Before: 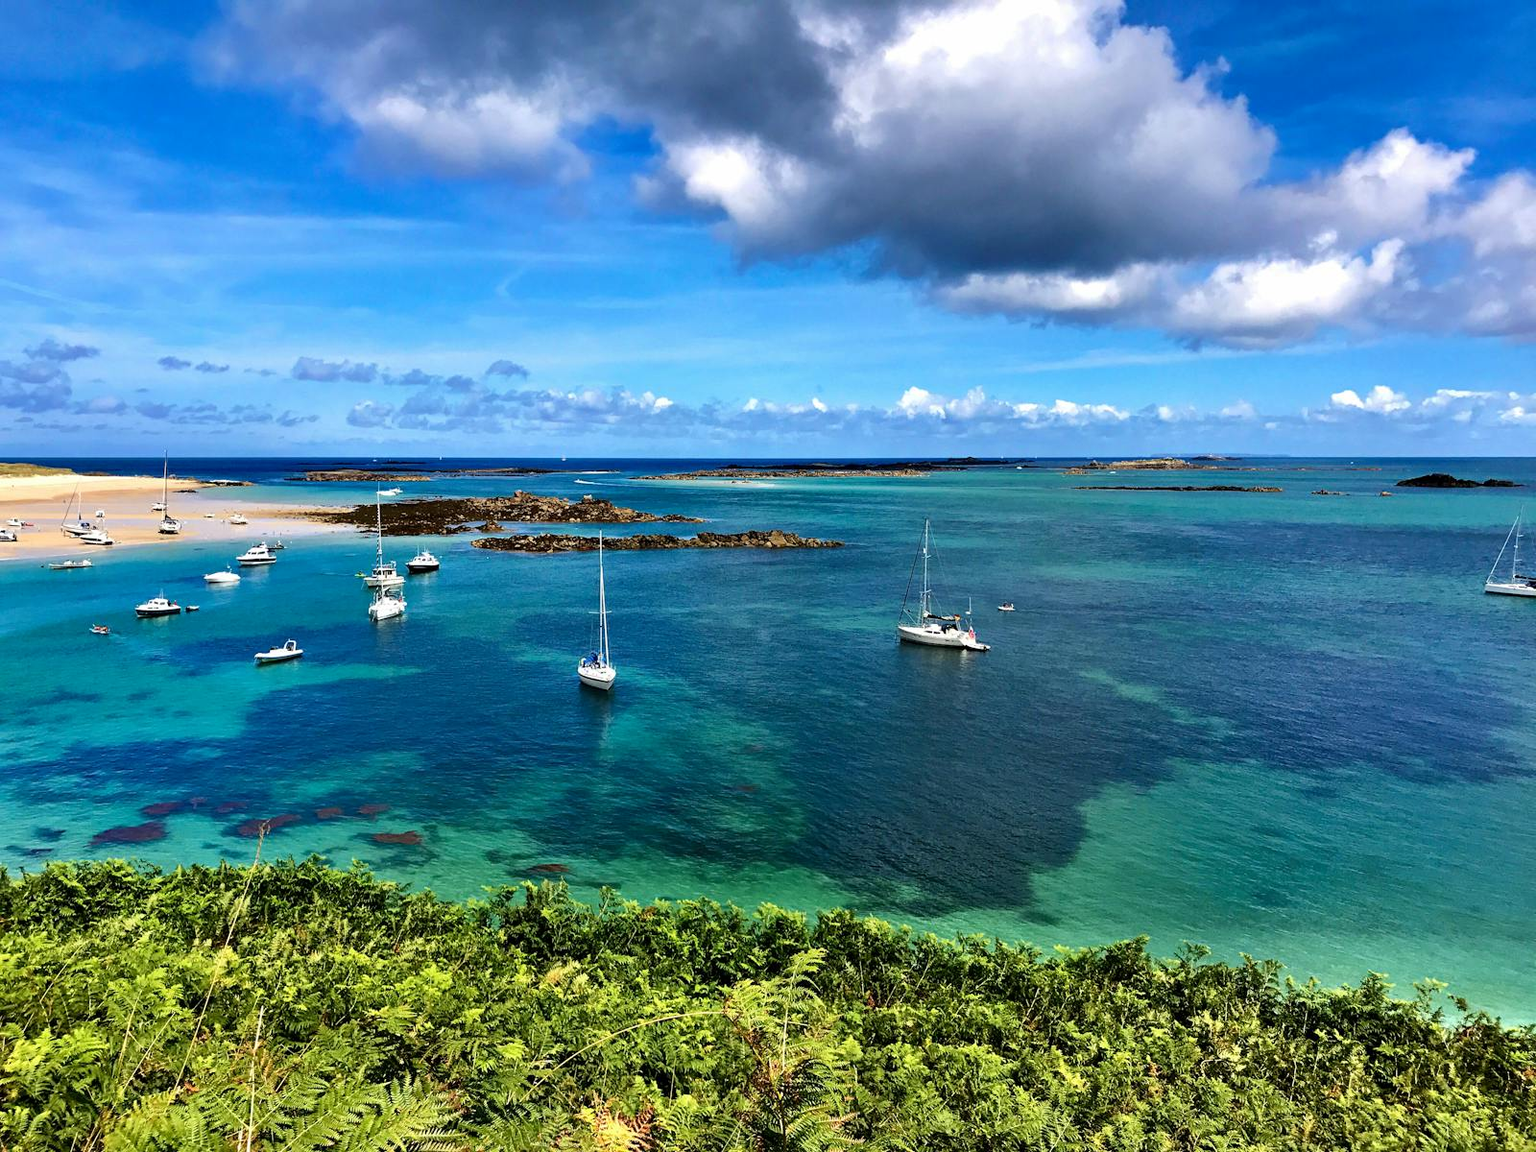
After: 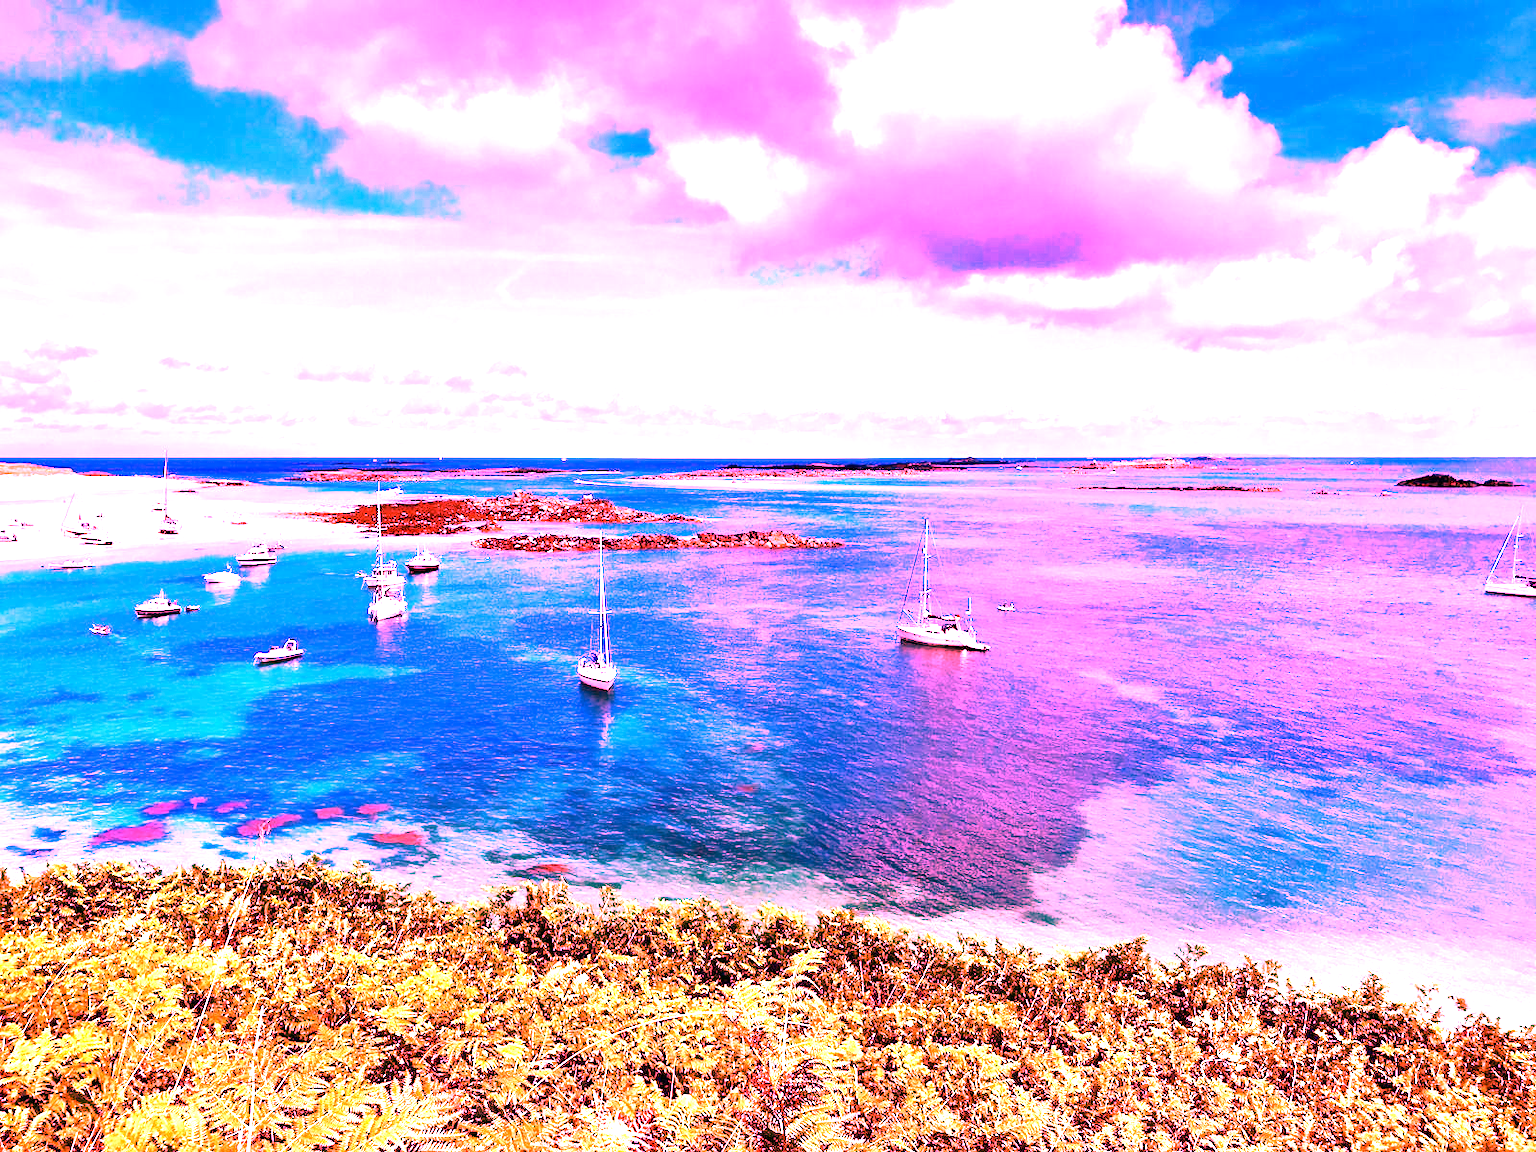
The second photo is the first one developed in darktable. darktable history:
exposure: exposure 1.137 EV, compensate highlight preservation false
white balance: red 4.26, blue 1.802
